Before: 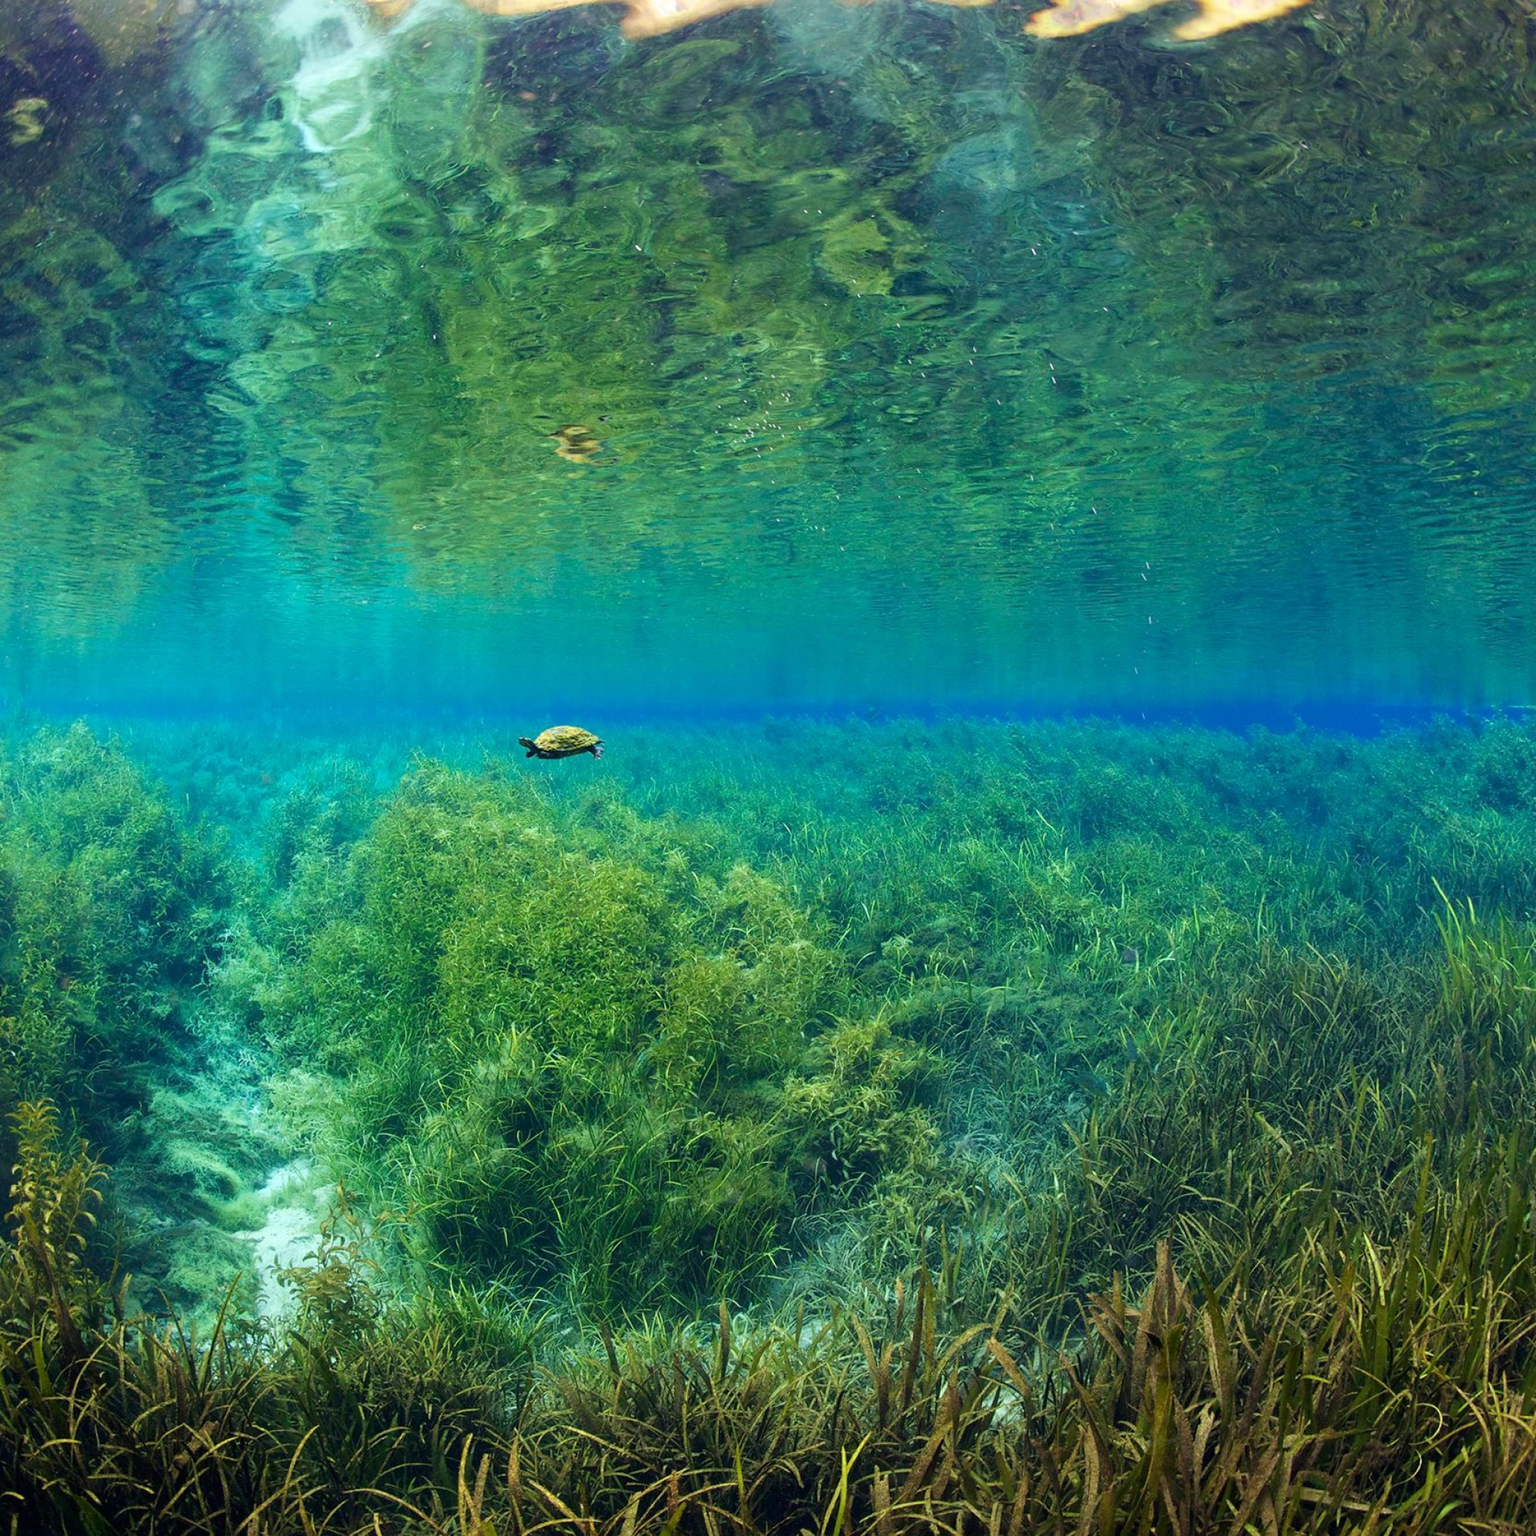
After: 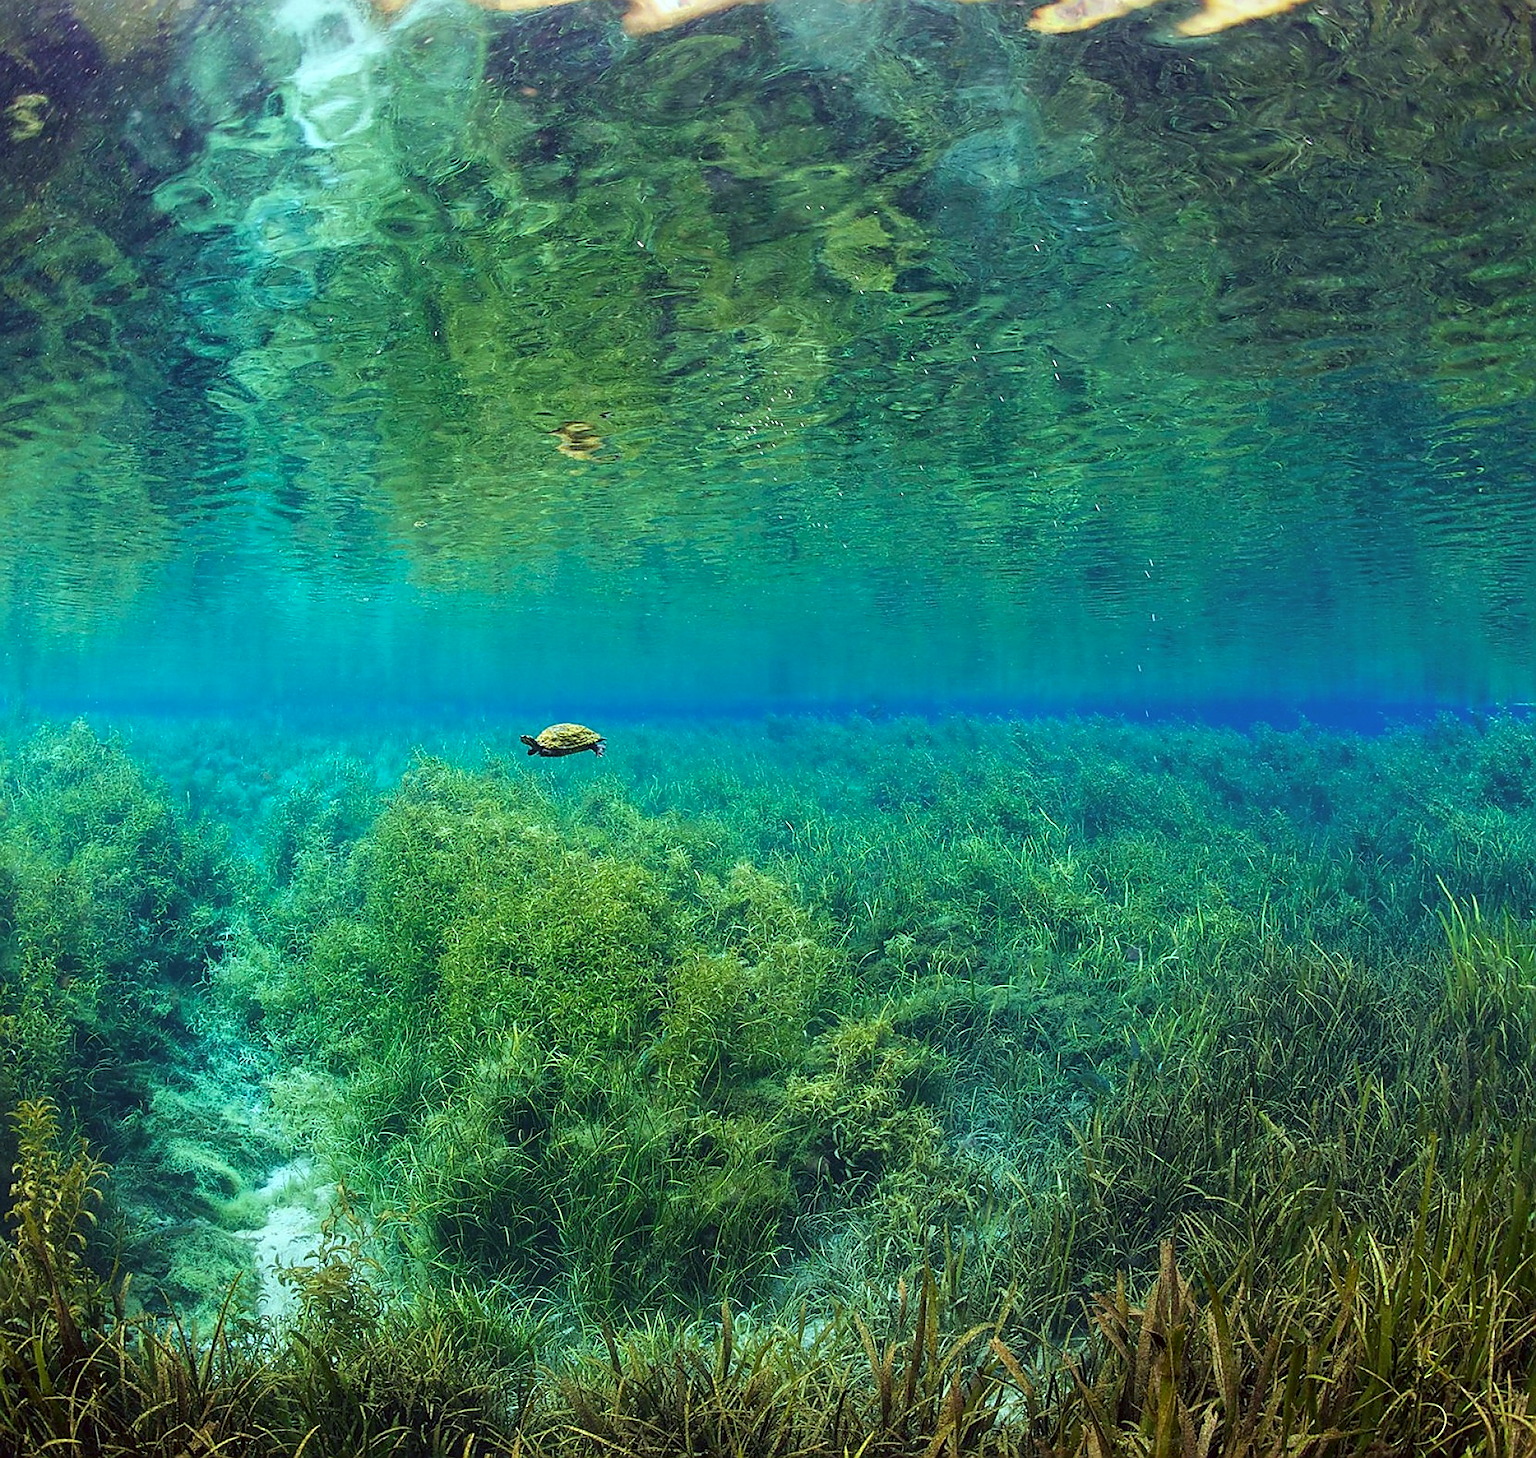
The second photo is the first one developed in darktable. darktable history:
crop: top 0.338%, right 0.255%, bottom 5.005%
sharpen: radius 1.427, amount 1.259, threshold 0.771
local contrast: detail 114%
color correction: highlights a* -4.96, highlights b* -3.65, shadows a* 3.91, shadows b* 4.45
